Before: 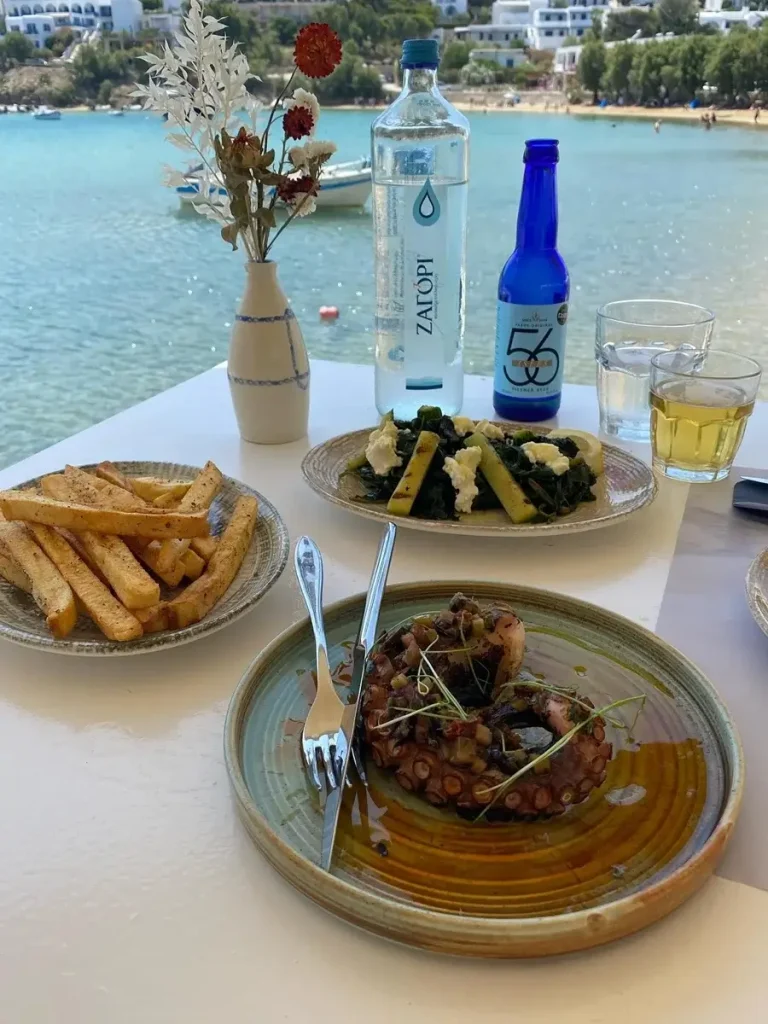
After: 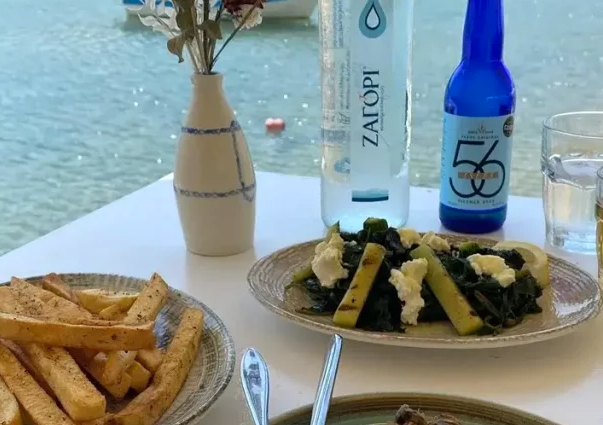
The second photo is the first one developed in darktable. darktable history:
crop: left 7.036%, top 18.398%, right 14.379%, bottom 40.043%
color zones: curves: ch0 [(0.068, 0.464) (0.25, 0.5) (0.48, 0.508) (0.75, 0.536) (0.886, 0.476) (0.967, 0.456)]; ch1 [(0.066, 0.456) (0.25, 0.5) (0.616, 0.508) (0.746, 0.56) (0.934, 0.444)]
